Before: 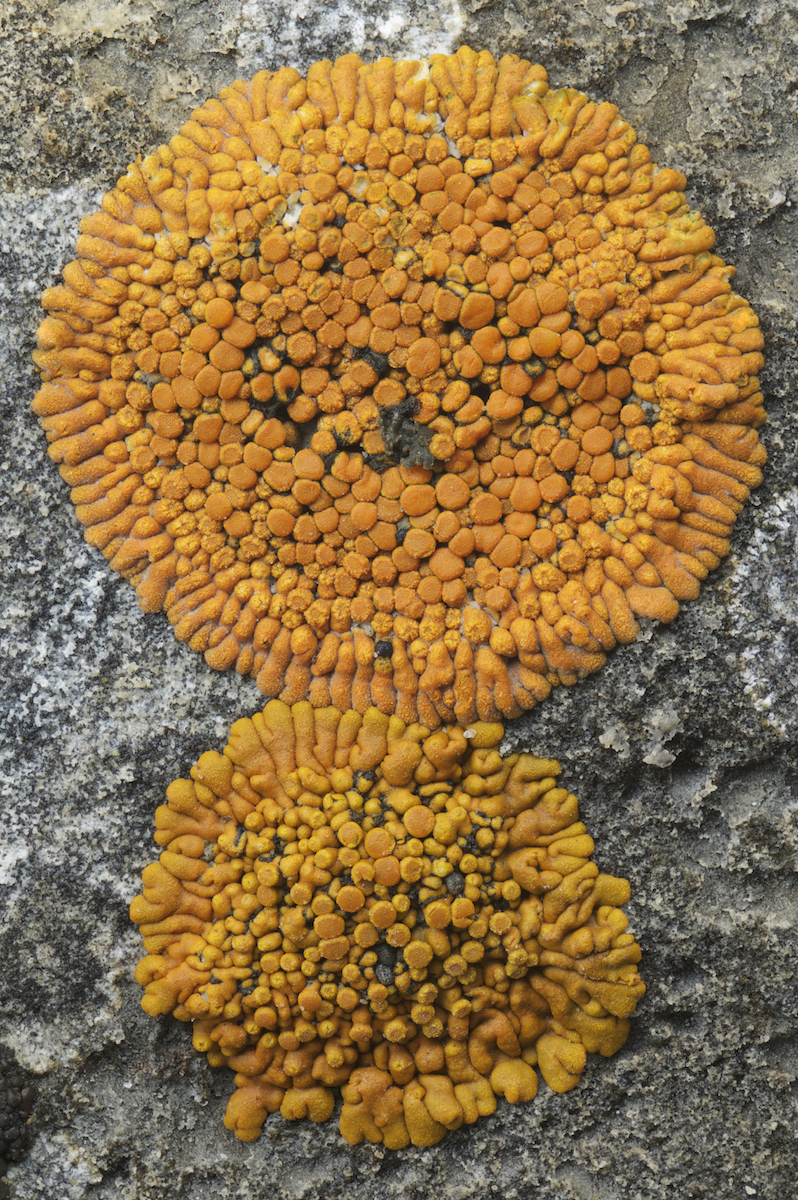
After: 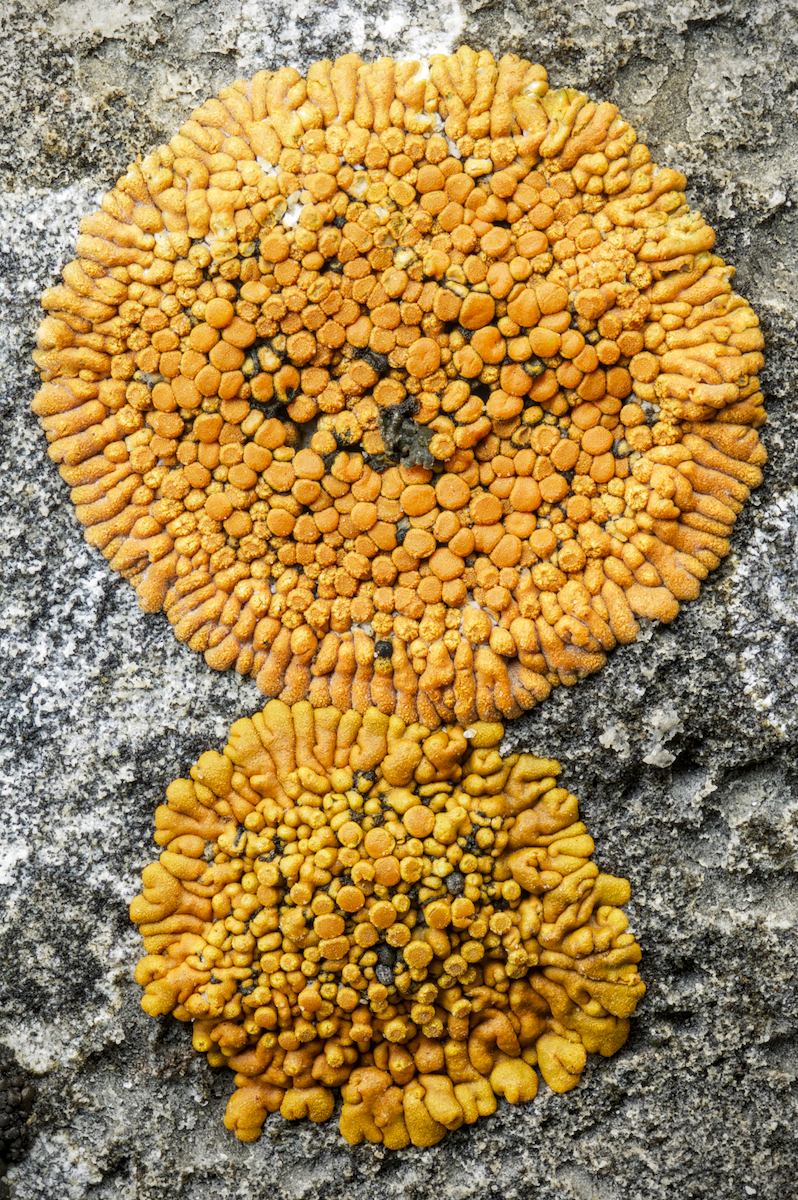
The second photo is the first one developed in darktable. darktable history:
vignetting: fall-off start 91.19%
filmic rgb: middle gray luminance 12.74%, black relative exposure -10.13 EV, white relative exposure 3.47 EV, threshold 6 EV, target black luminance 0%, hardness 5.74, latitude 44.69%, contrast 1.221, highlights saturation mix 5%, shadows ↔ highlights balance 26.78%, add noise in highlights 0, preserve chrominance no, color science v3 (2019), use custom middle-gray values true, iterations of high-quality reconstruction 0, contrast in highlights soft, enable highlight reconstruction true
local contrast: on, module defaults
